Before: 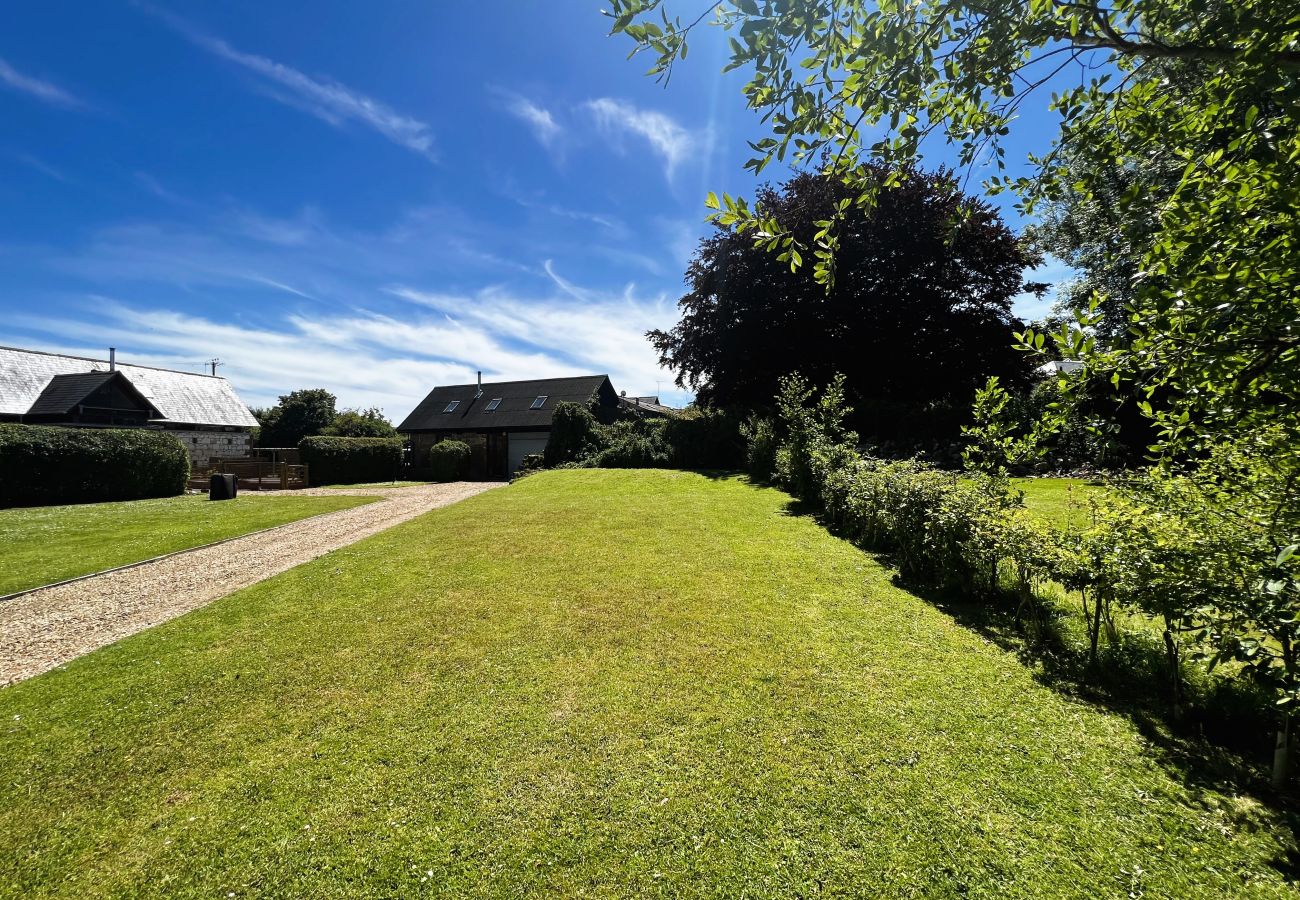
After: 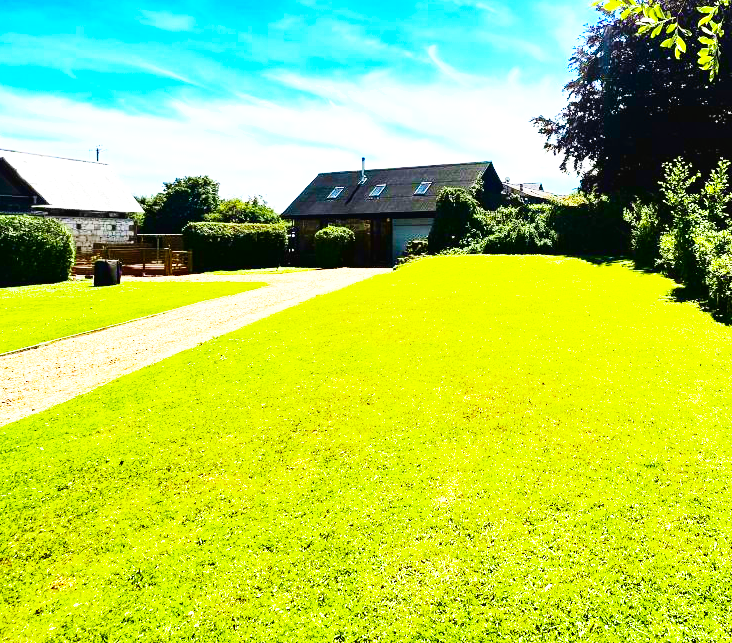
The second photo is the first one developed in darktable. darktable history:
exposure: black level correction 0.001, exposure 1.398 EV, compensate exposure bias true, compensate highlight preservation false
crop: left 8.966%, top 23.852%, right 34.699%, bottom 4.703%
shadows and highlights: shadows 43.71, white point adjustment -1.46, soften with gaussian
local contrast: mode bilateral grid, contrast 15, coarseness 36, detail 105%, midtone range 0.2
color balance rgb: linear chroma grading › global chroma 15%, perceptual saturation grading › global saturation 30%
tone curve: curves: ch0 [(0, 0.024) (0.049, 0.038) (0.176, 0.162) (0.311, 0.337) (0.416, 0.471) (0.565, 0.658) (0.817, 0.911) (1, 1)]; ch1 [(0, 0) (0.351, 0.347) (0.446, 0.42) (0.481, 0.463) (0.504, 0.504) (0.522, 0.521) (0.546, 0.563) (0.622, 0.664) (0.728, 0.786) (1, 1)]; ch2 [(0, 0) (0.327, 0.324) (0.427, 0.413) (0.458, 0.444) (0.502, 0.504) (0.526, 0.539) (0.547, 0.581) (0.601, 0.61) (0.76, 0.765) (1, 1)], color space Lab, independent channels, preserve colors none
base curve: curves: ch0 [(0, 0) (0.028, 0.03) (0.121, 0.232) (0.46, 0.748) (0.859, 0.968) (1, 1)], preserve colors none
